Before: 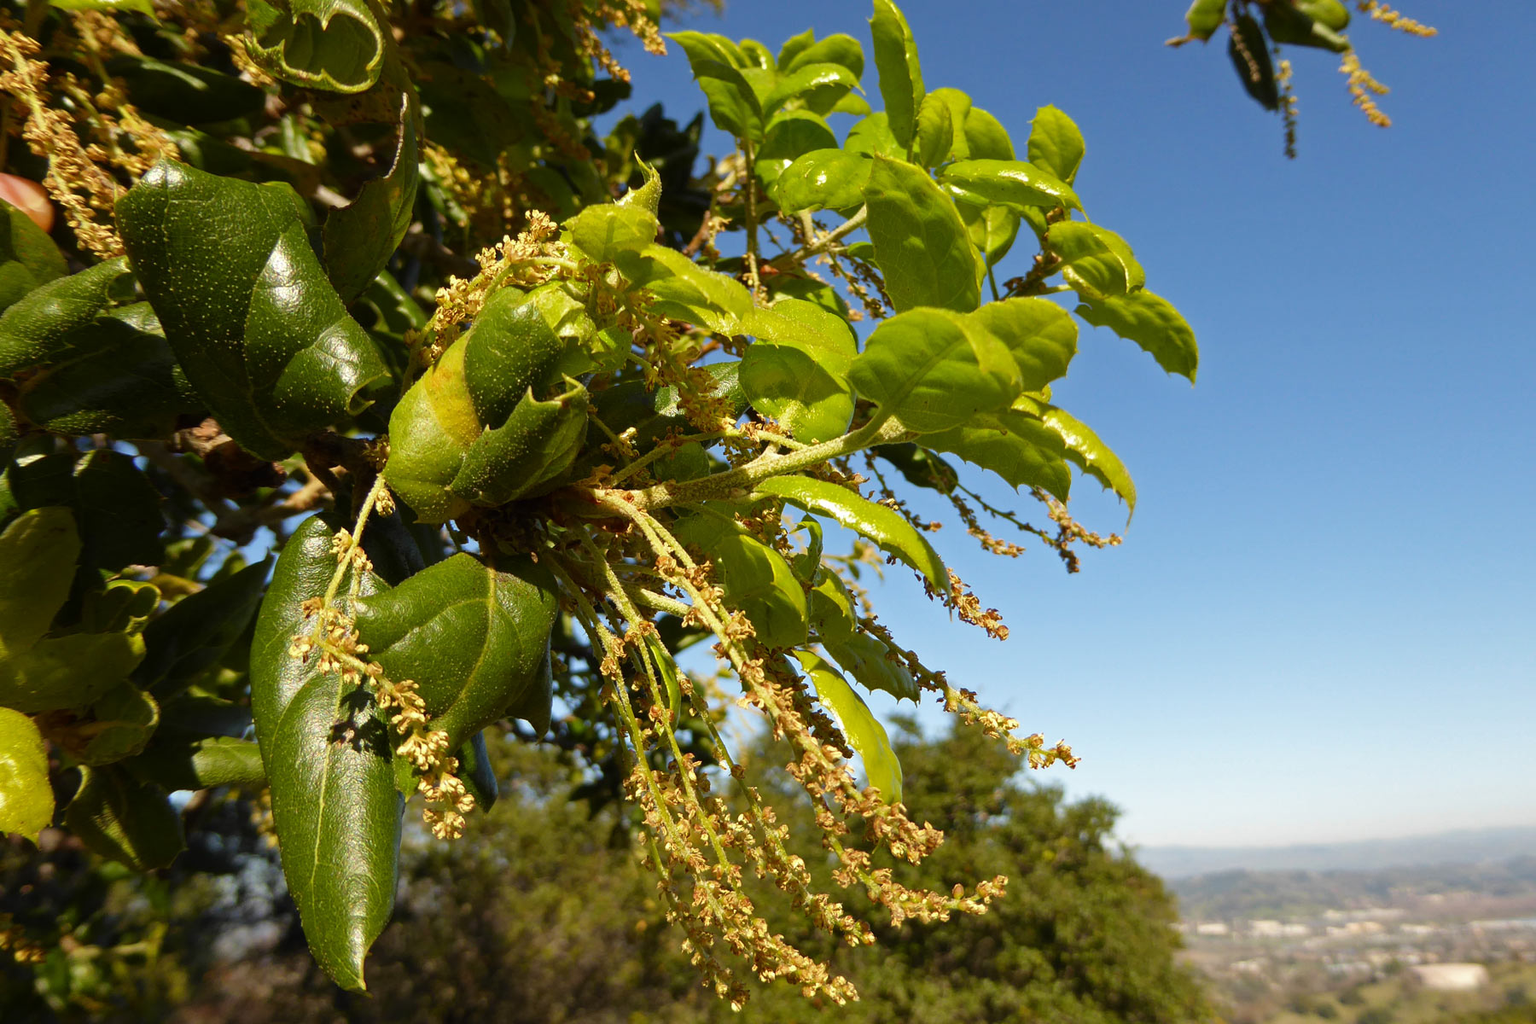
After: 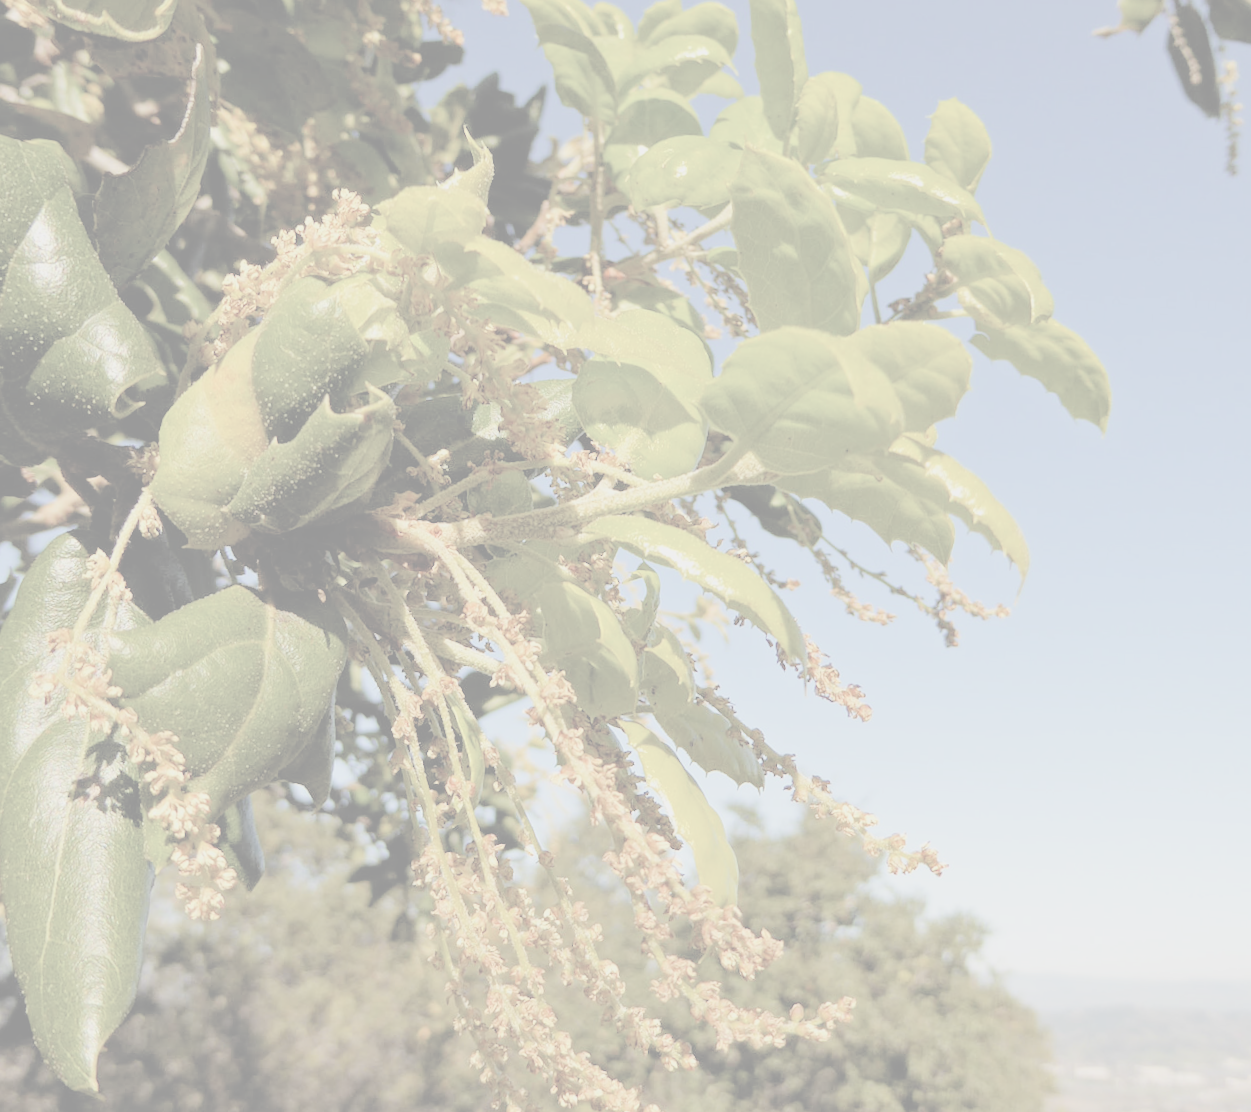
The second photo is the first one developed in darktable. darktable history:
crop and rotate: angle -3.05°, left 14.223%, top 0.031%, right 10.812%, bottom 0.027%
filmic rgb: middle gray luminance 18.35%, black relative exposure -9 EV, white relative exposure 3.74 EV, target black luminance 0%, hardness 4.81, latitude 67.76%, contrast 0.951, highlights saturation mix 19.96%, shadows ↔ highlights balance 20.93%
levels: levels [0.072, 0.414, 0.976]
contrast brightness saturation: contrast -0.323, brightness 0.736, saturation -0.792
